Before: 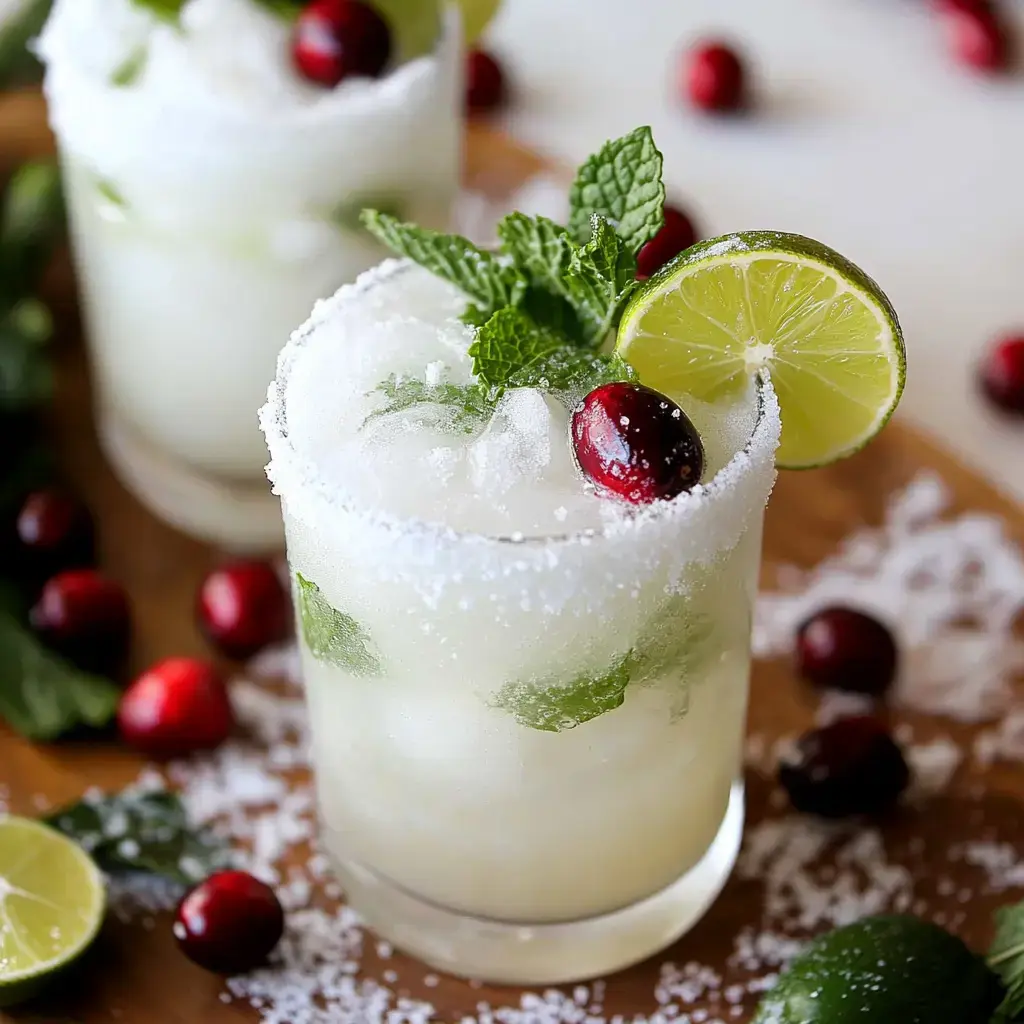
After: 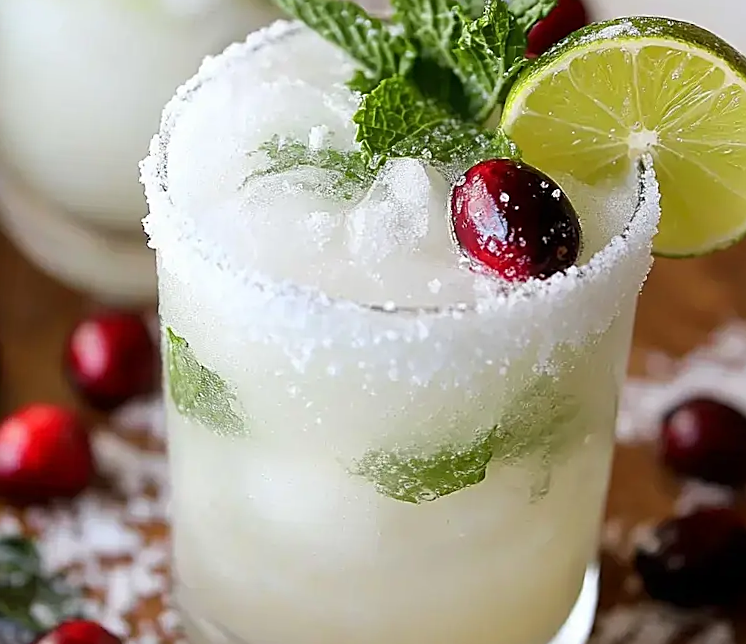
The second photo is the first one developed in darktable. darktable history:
crop and rotate: angle -3.83°, left 9.887%, top 20.866%, right 12.504%, bottom 12.111%
sharpen: on, module defaults
